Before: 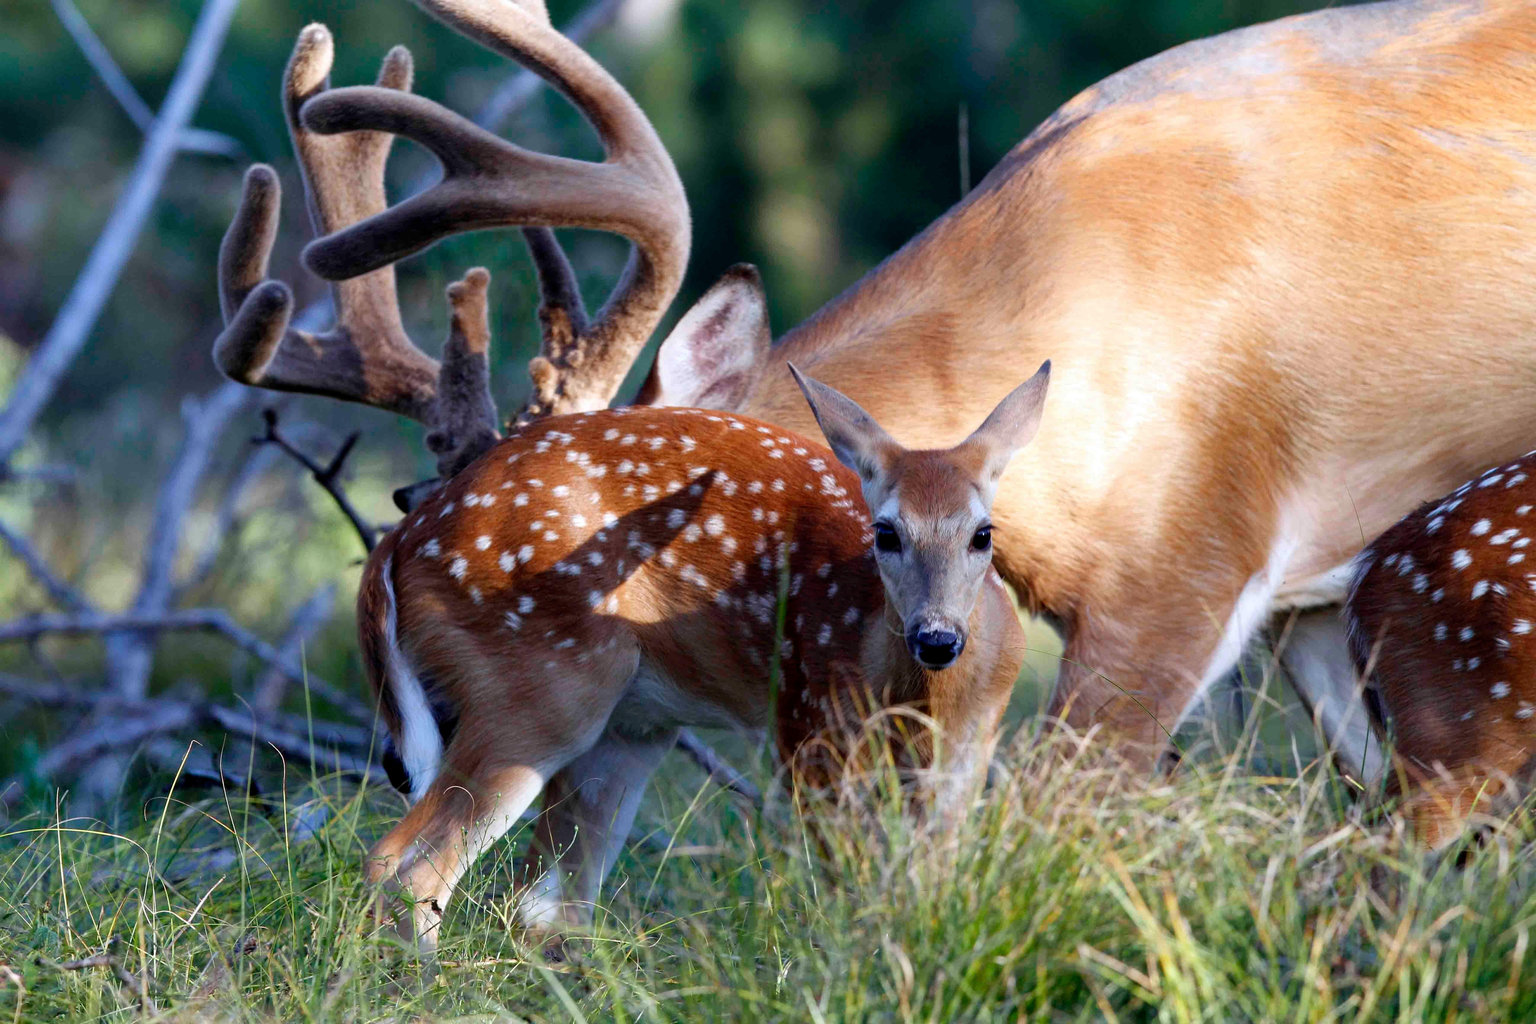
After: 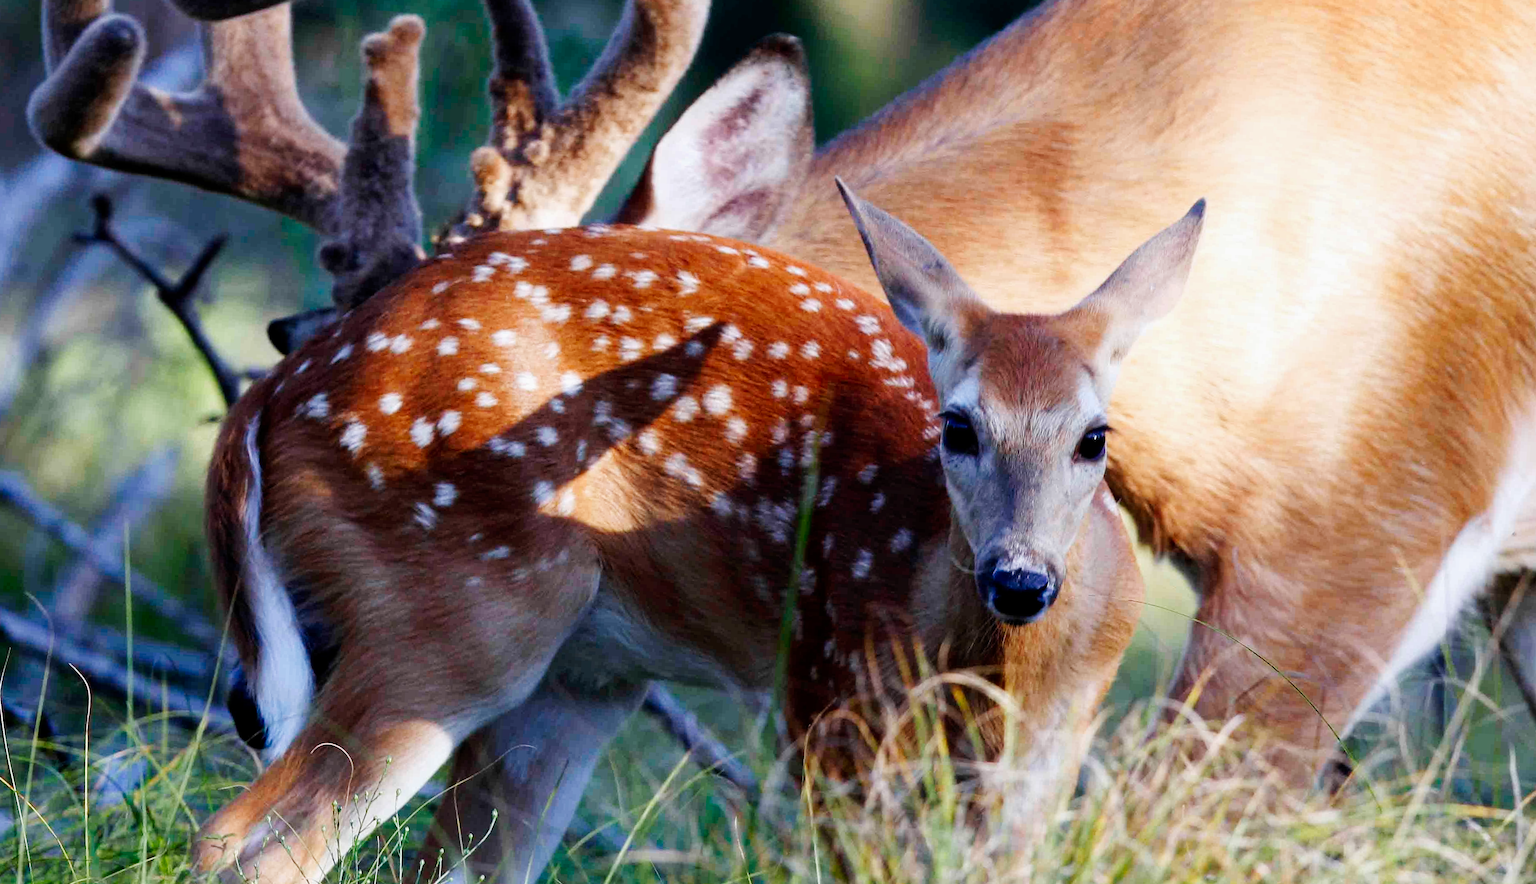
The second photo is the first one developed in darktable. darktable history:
crop and rotate: angle -3.78°, left 9.837%, top 20.694%, right 12.409%, bottom 12.138%
tone curve: curves: ch0 [(0, 0) (0.071, 0.047) (0.266, 0.26) (0.491, 0.552) (0.753, 0.818) (1, 0.983)]; ch1 [(0, 0) (0.346, 0.307) (0.408, 0.369) (0.463, 0.443) (0.482, 0.493) (0.502, 0.5) (0.517, 0.518) (0.546, 0.576) (0.588, 0.643) (0.651, 0.709) (1, 1)]; ch2 [(0, 0) (0.346, 0.34) (0.434, 0.46) (0.485, 0.494) (0.5, 0.494) (0.517, 0.503) (0.535, 0.545) (0.583, 0.624) (0.625, 0.678) (1, 1)], preserve colors none
